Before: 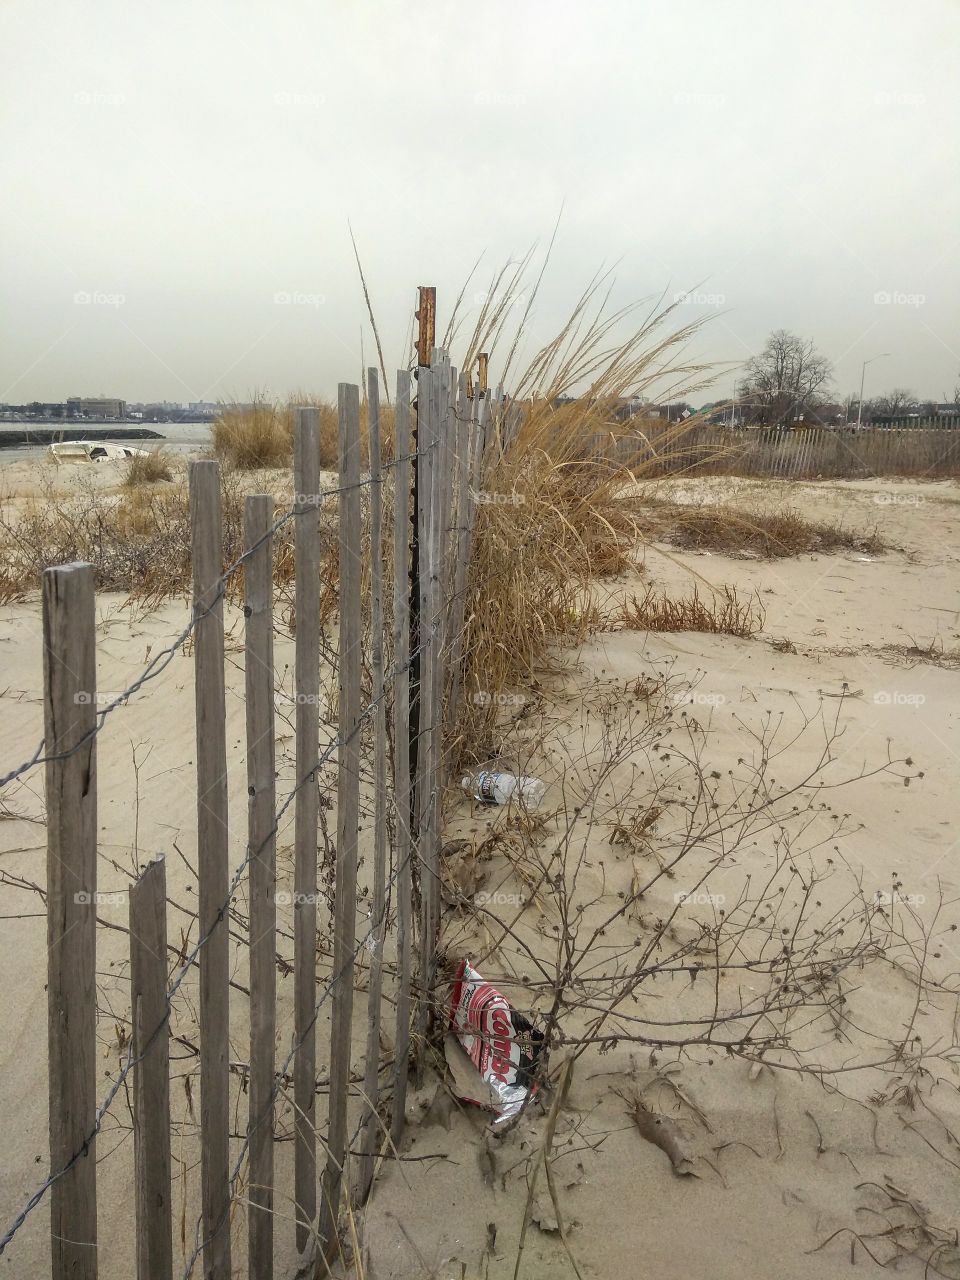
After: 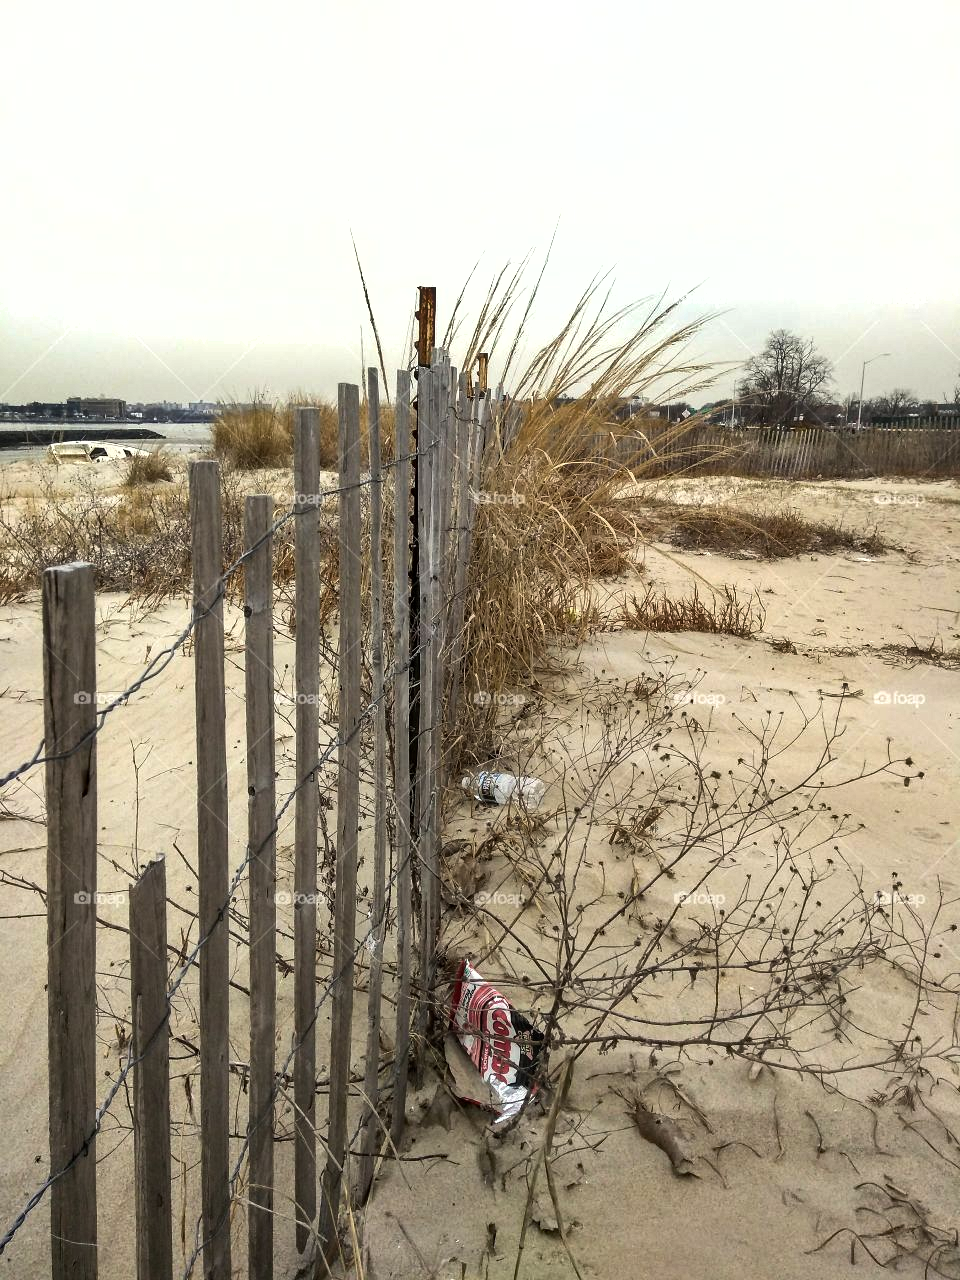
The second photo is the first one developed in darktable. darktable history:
haze removal: compatibility mode true, adaptive false
tone equalizer: -8 EV -0.766 EV, -7 EV -0.686 EV, -6 EV -0.587 EV, -5 EV -0.384 EV, -3 EV 0.378 EV, -2 EV 0.6 EV, -1 EV 0.689 EV, +0 EV 0.751 EV, edges refinement/feathering 500, mask exposure compensation -1.57 EV, preserve details no
shadows and highlights: white point adjustment 0.049, soften with gaussian
